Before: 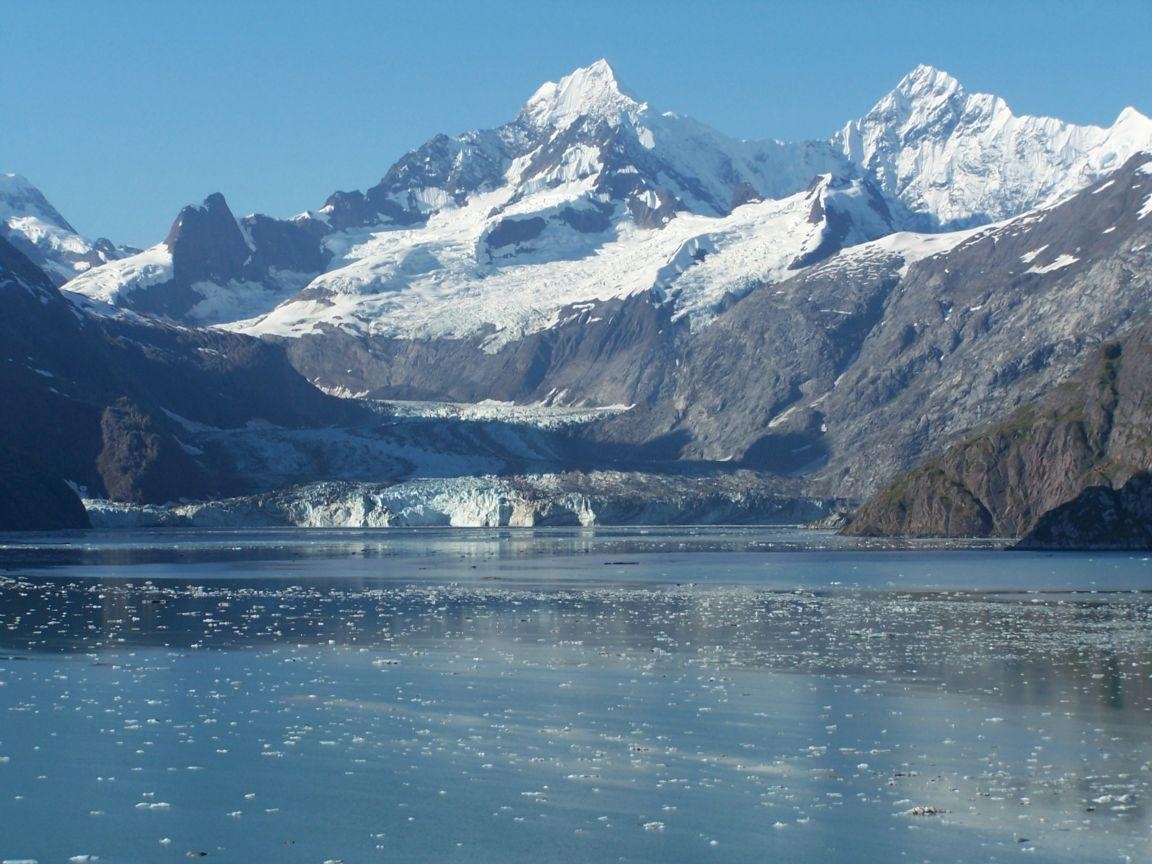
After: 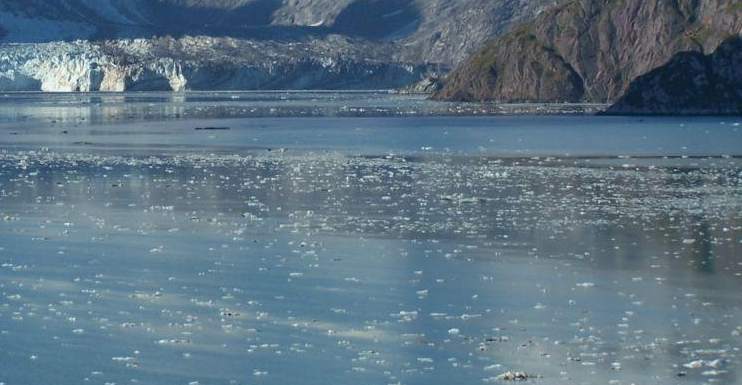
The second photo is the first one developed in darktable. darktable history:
crop and rotate: left 35.563%, top 50.398%, bottom 5.005%
